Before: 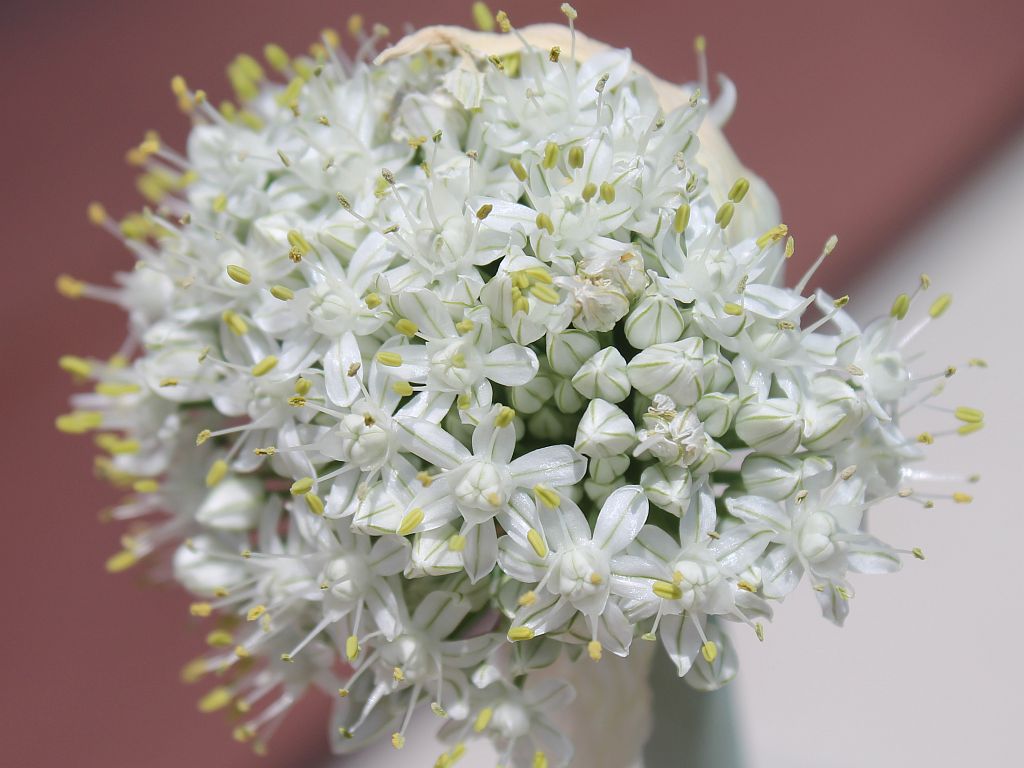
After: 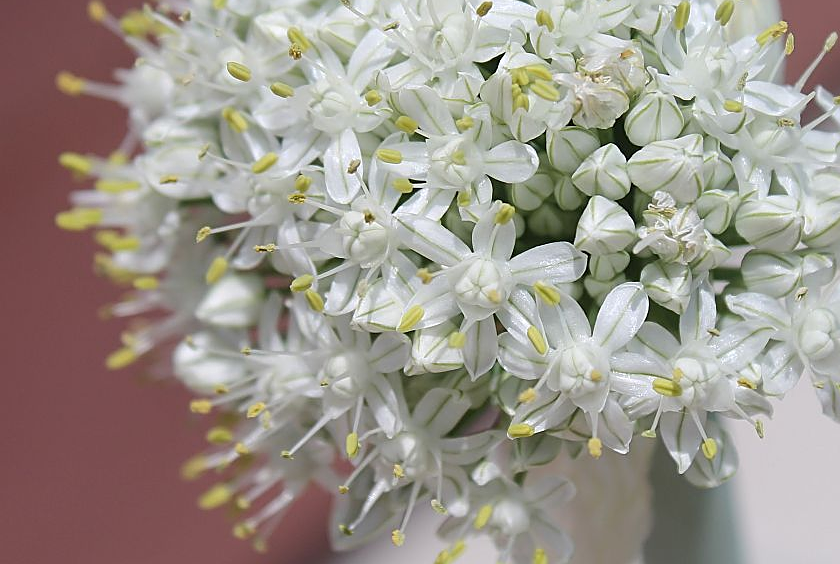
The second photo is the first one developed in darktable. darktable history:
crop: top 26.531%, right 17.959%
sharpen: on, module defaults
white balance: emerald 1
